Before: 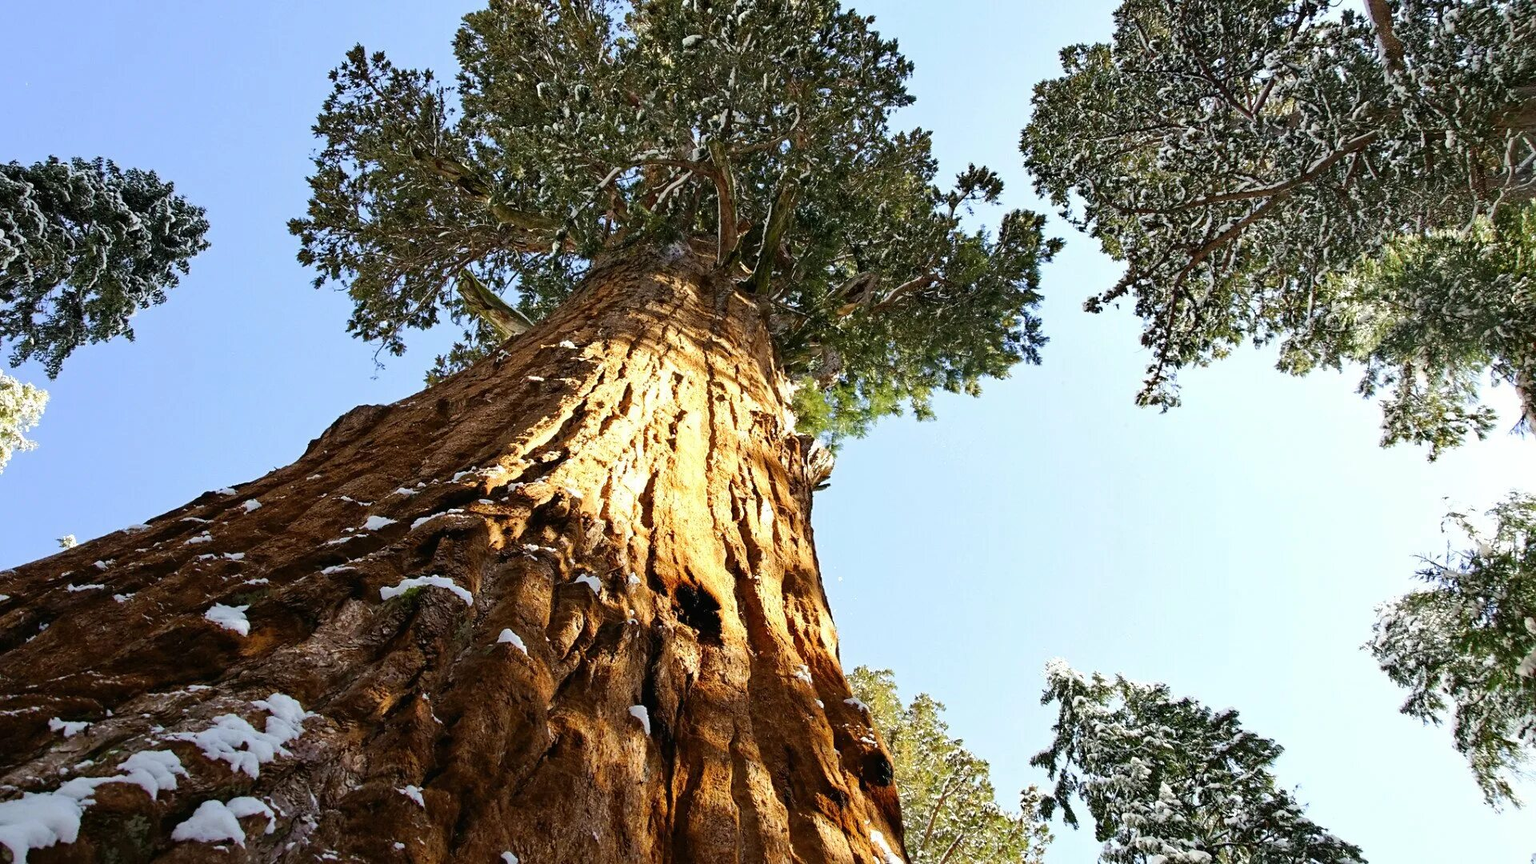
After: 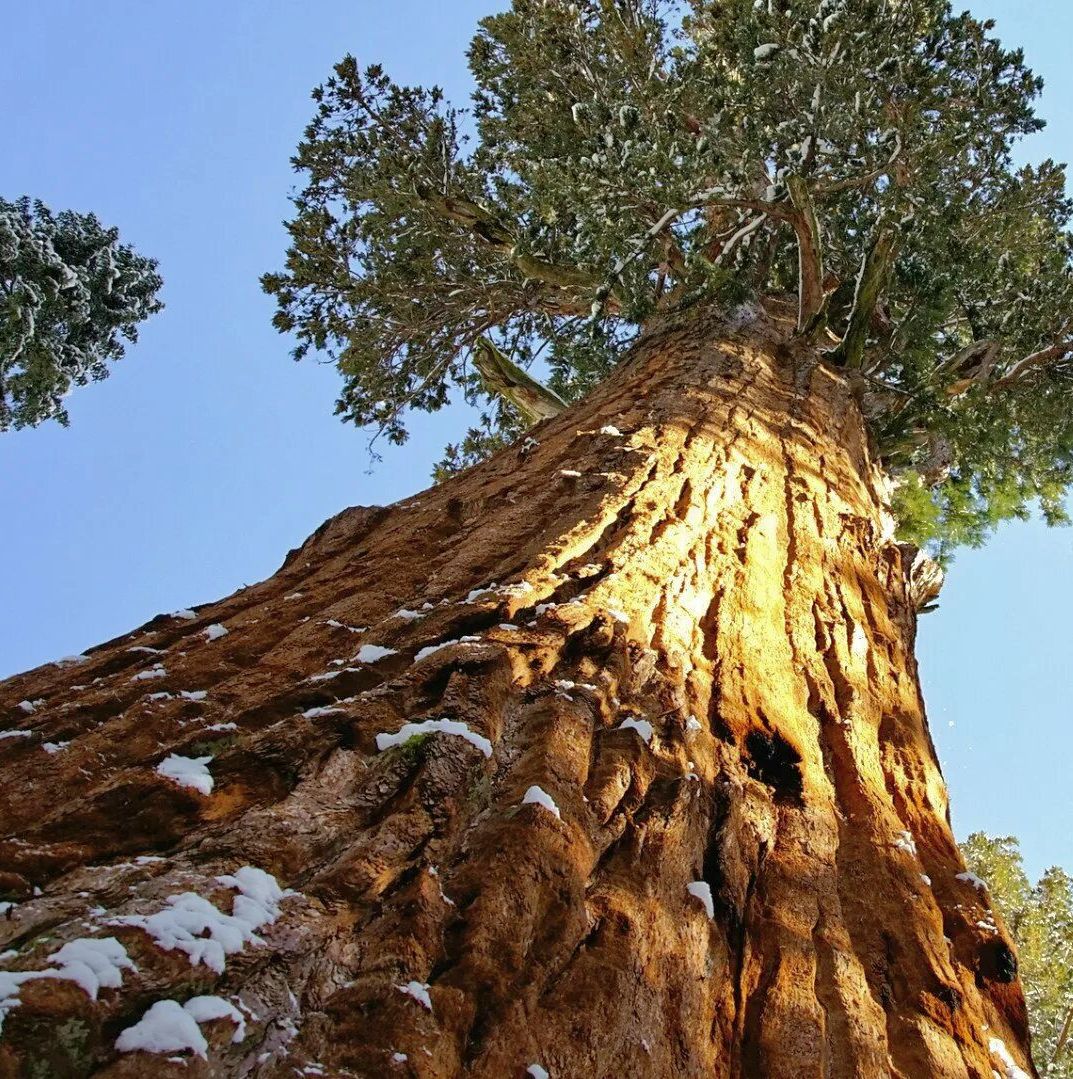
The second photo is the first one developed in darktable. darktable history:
crop: left 5.18%, right 38.885%
shadows and highlights: on, module defaults
